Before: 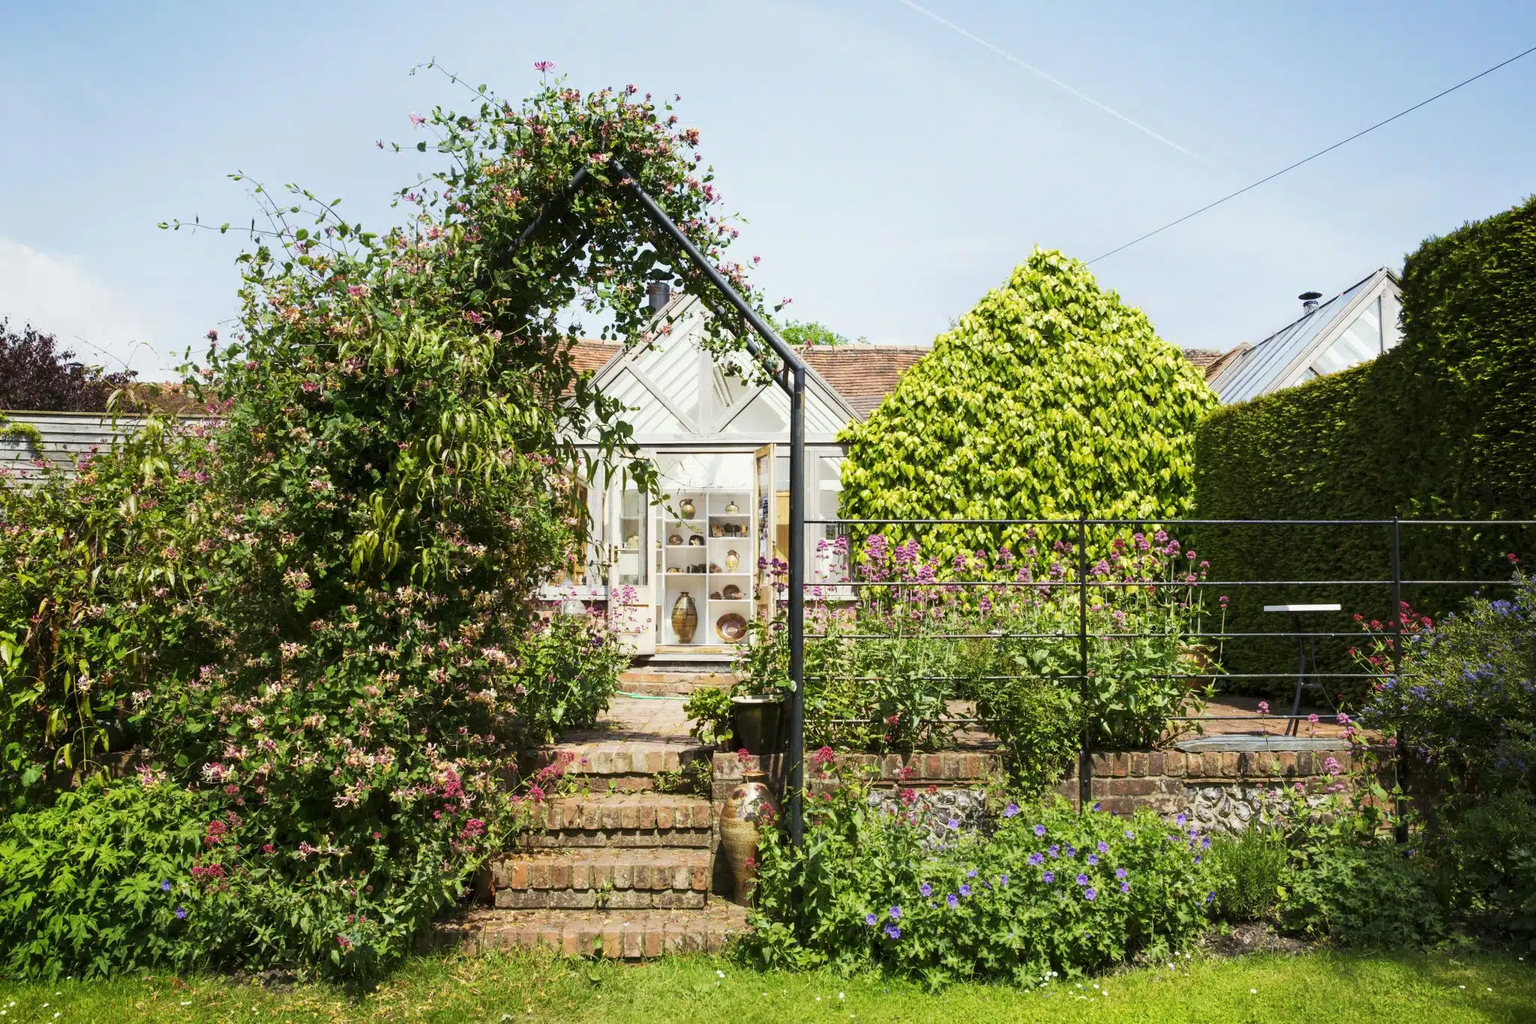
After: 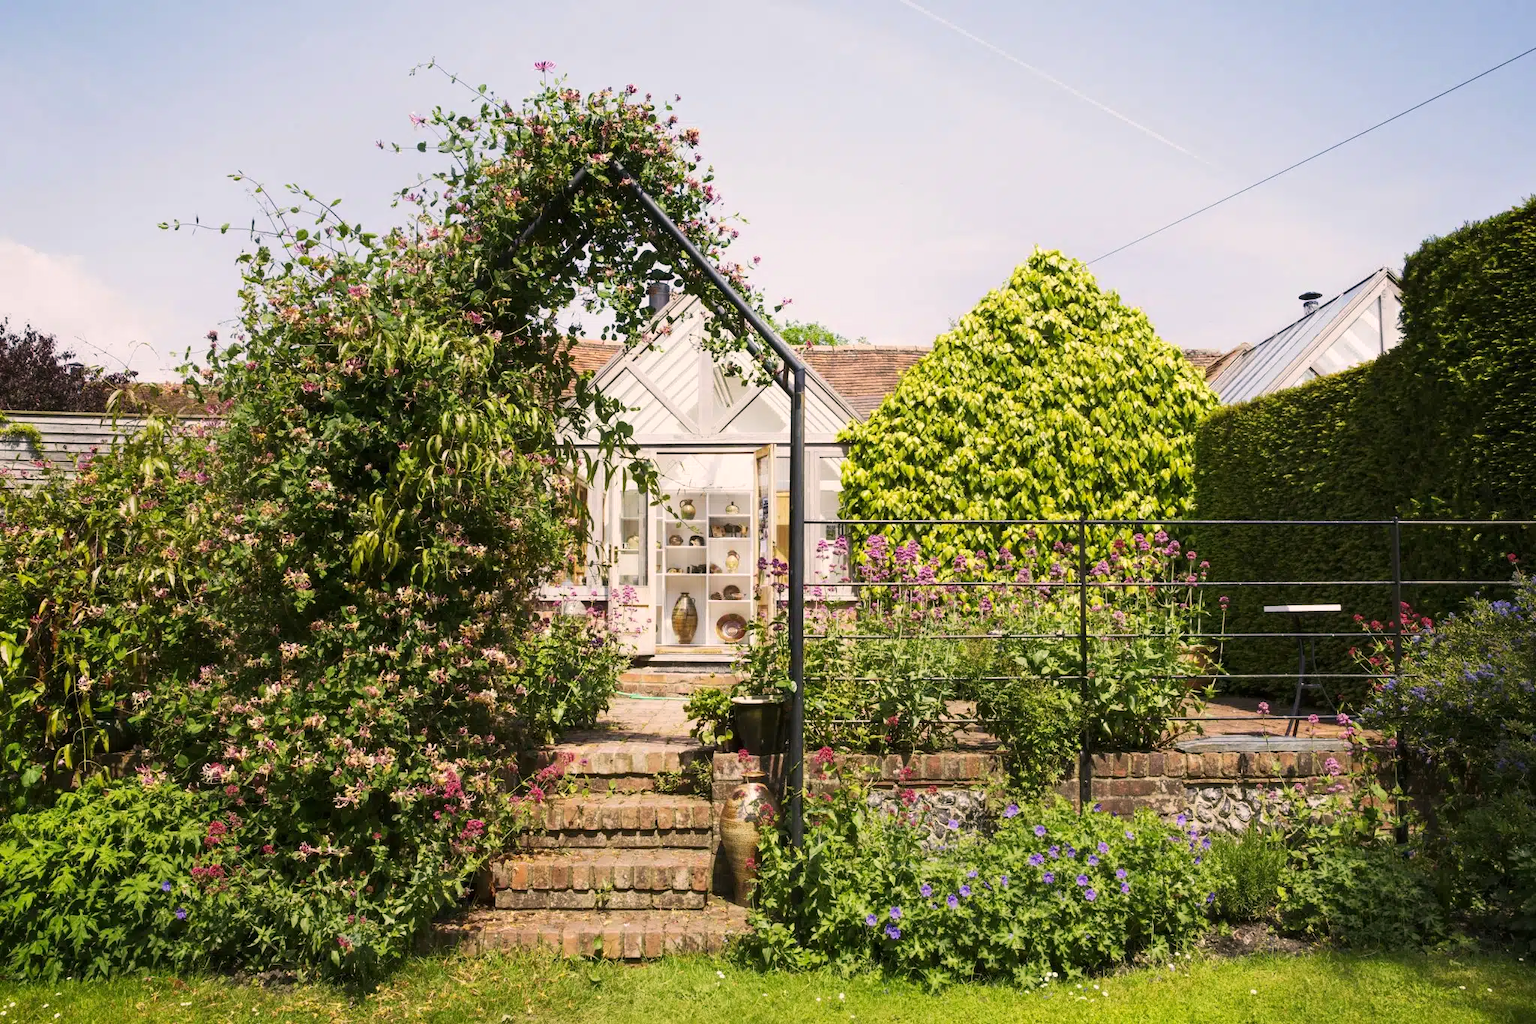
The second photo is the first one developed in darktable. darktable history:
color correction: highlights a* 7.34, highlights b* 4.37
